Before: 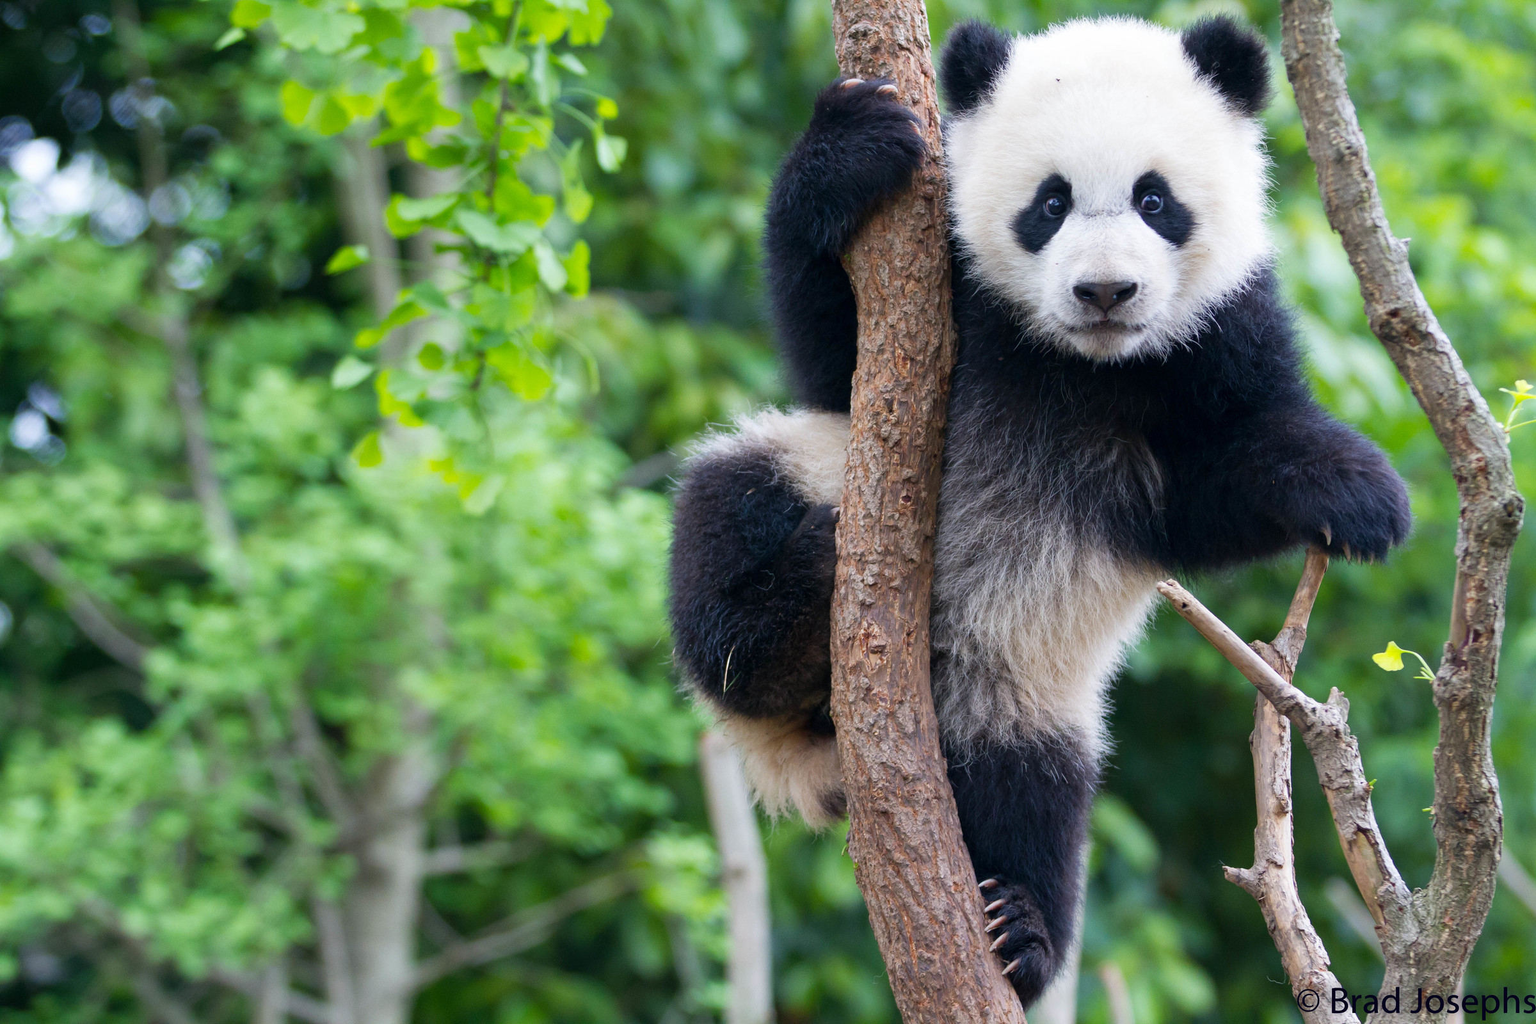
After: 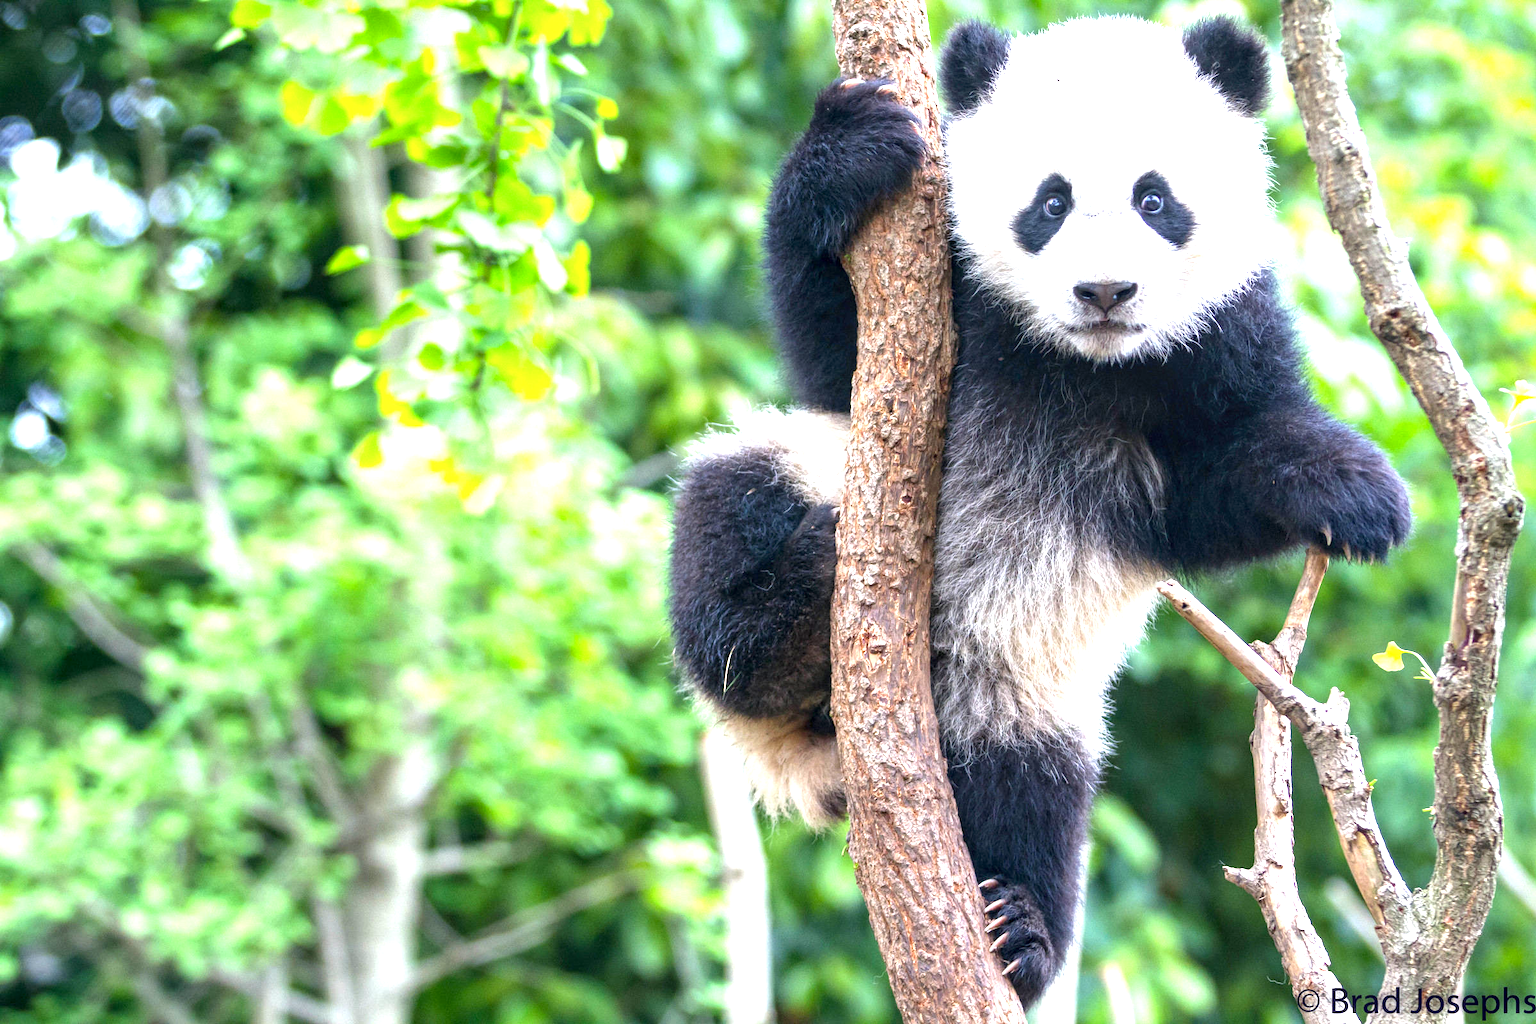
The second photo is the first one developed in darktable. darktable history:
exposure: black level correction 0.001, exposure 1.399 EV, compensate highlight preservation false
local contrast: detail 130%
tone equalizer: edges refinement/feathering 500, mask exposure compensation -1.57 EV, preserve details no
